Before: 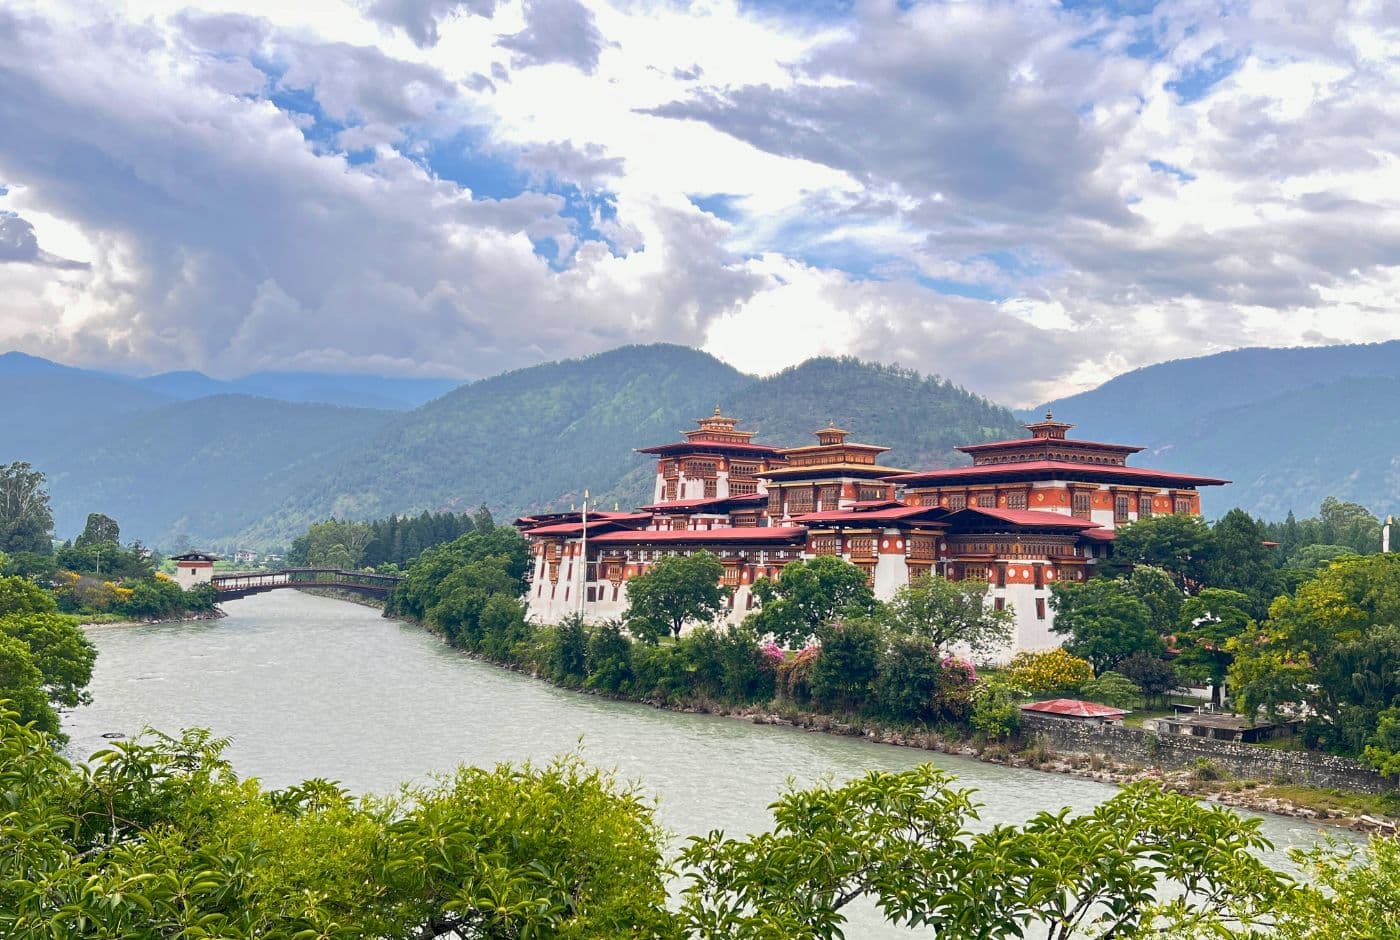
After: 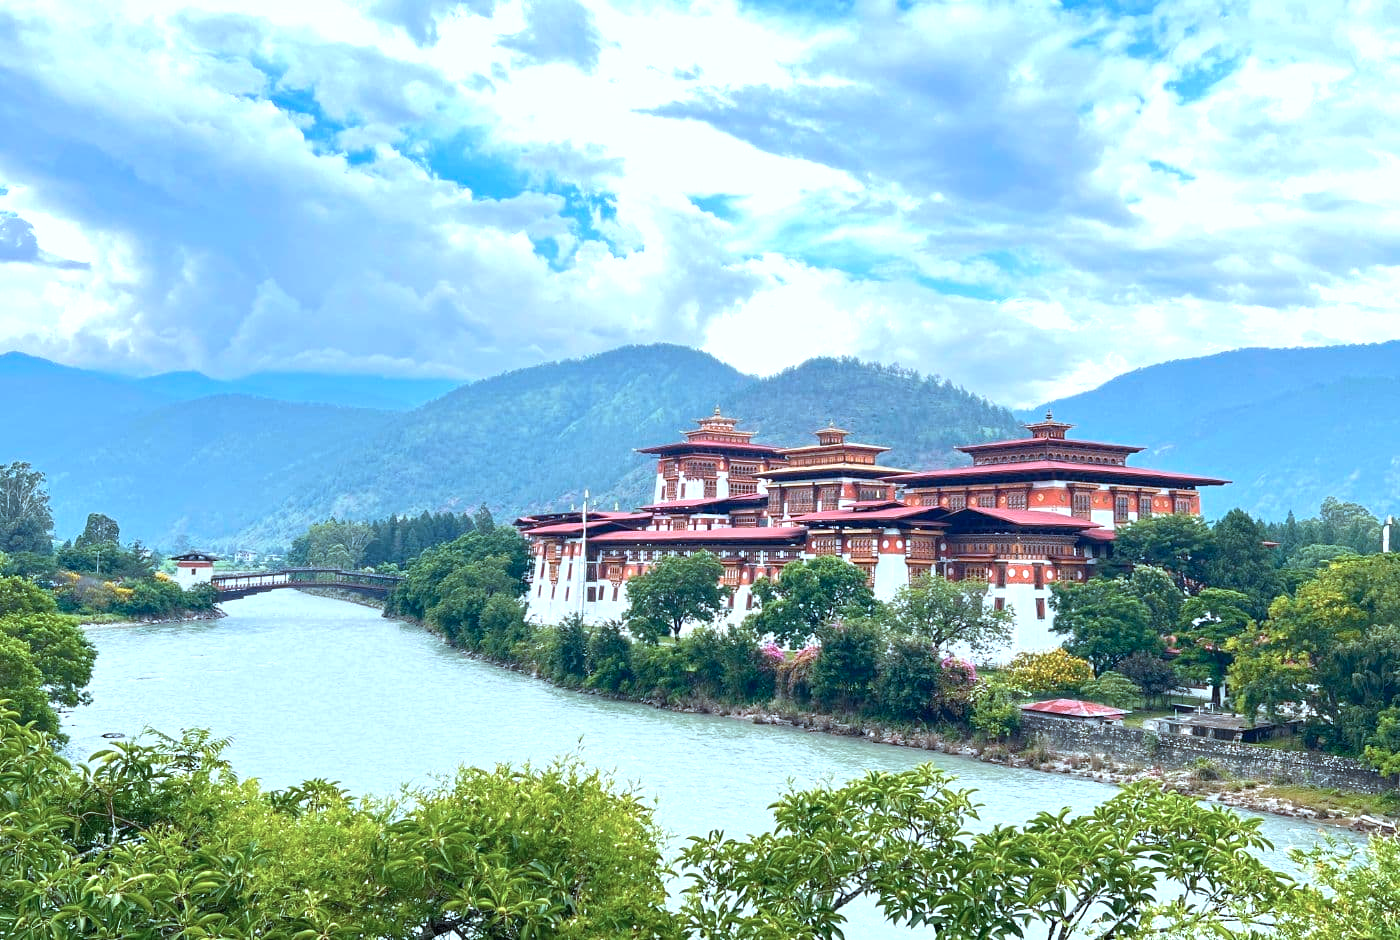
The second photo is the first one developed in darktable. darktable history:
exposure: black level correction 0, exposure 0.592 EV, compensate exposure bias true, compensate highlight preservation false
color correction: highlights a* -9.63, highlights b* -21.05
